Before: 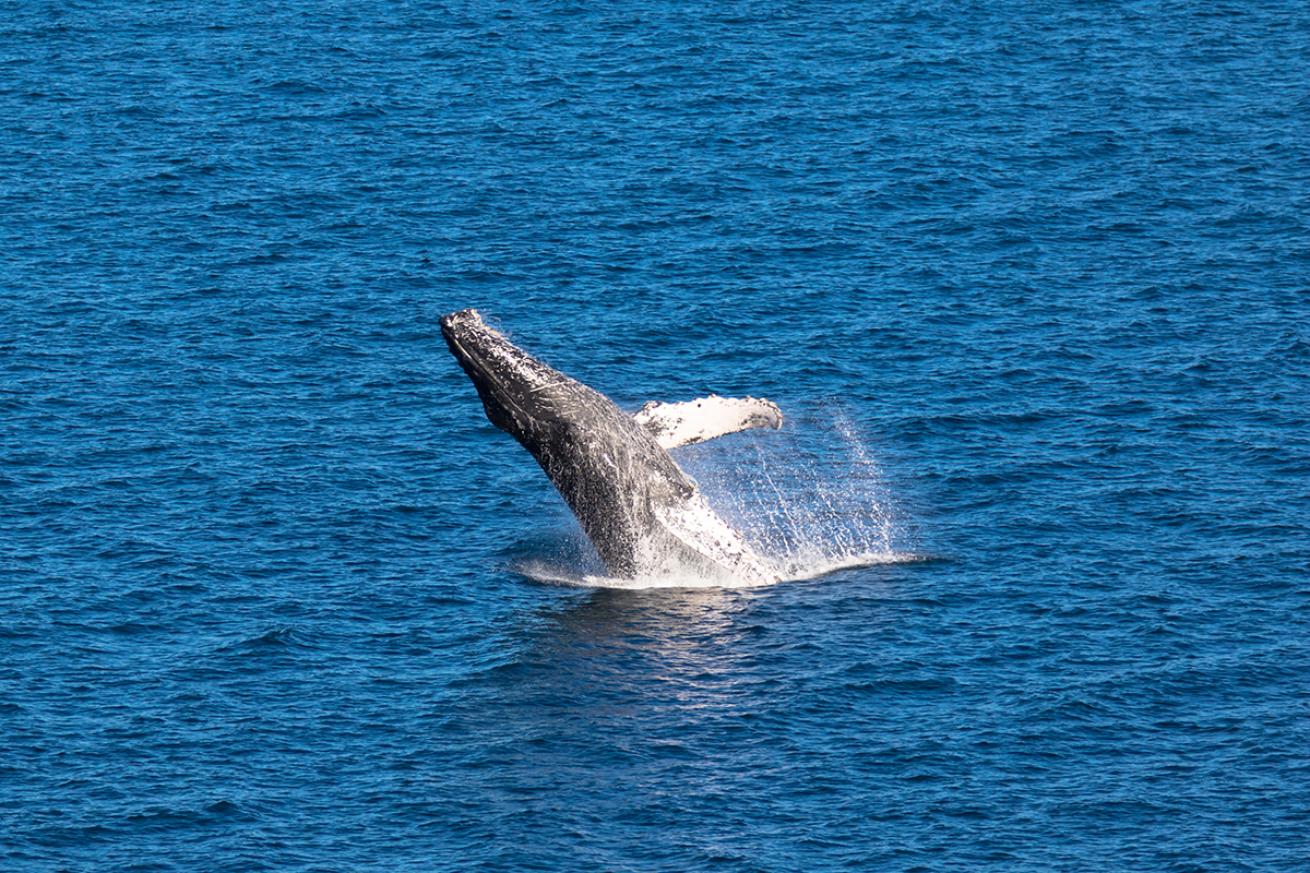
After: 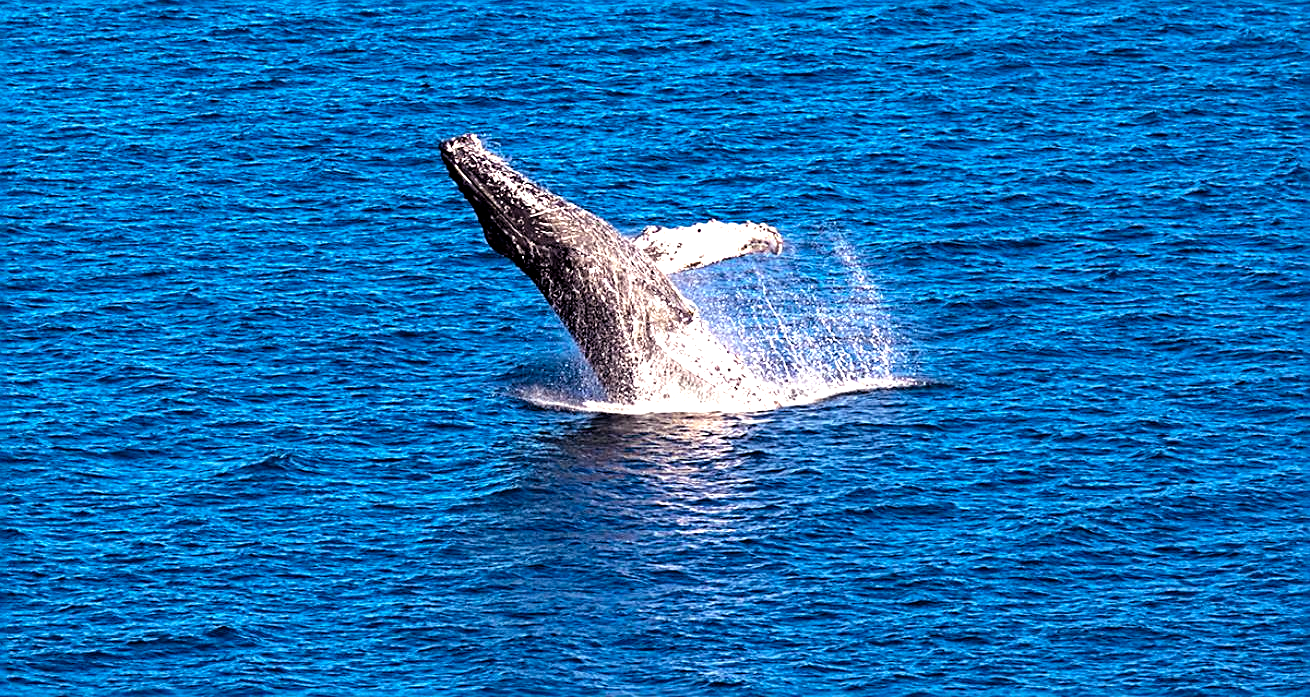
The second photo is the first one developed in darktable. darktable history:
crop and rotate: top 20.053%
color balance rgb: power › luminance -7.685%, power › chroma 1.317%, power › hue 330.28°, highlights gain › chroma 0.733%, highlights gain › hue 55.82°, perceptual saturation grading › global saturation 31.091%, global vibrance 20%
haze removal: compatibility mode true, adaptive false
sharpen: radius 2.682, amount 0.664
tone equalizer: -8 EV -0.784 EV, -7 EV -0.716 EV, -6 EV -0.582 EV, -5 EV -0.378 EV, -3 EV 0.382 EV, -2 EV 0.6 EV, -1 EV 0.692 EV, +0 EV 0.741 EV
contrast equalizer: y [[0.518, 0.517, 0.501, 0.5, 0.5, 0.5], [0.5 ×6], [0.5 ×6], [0 ×6], [0 ×6]]
